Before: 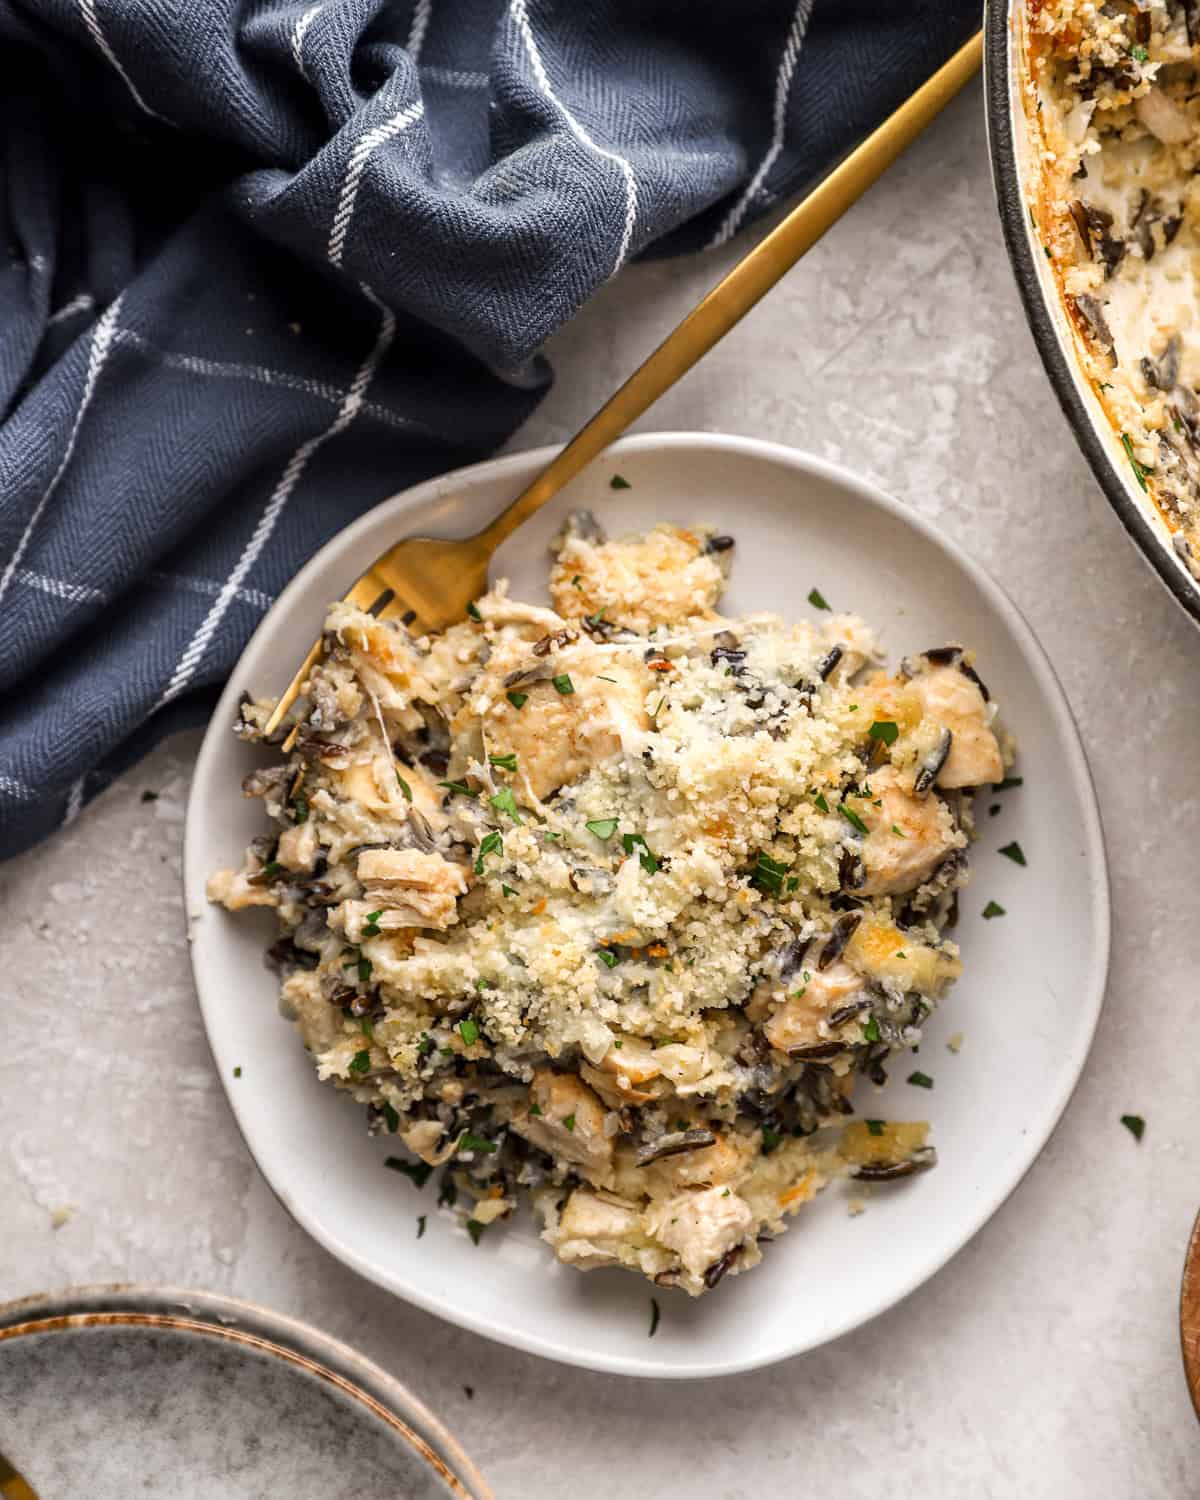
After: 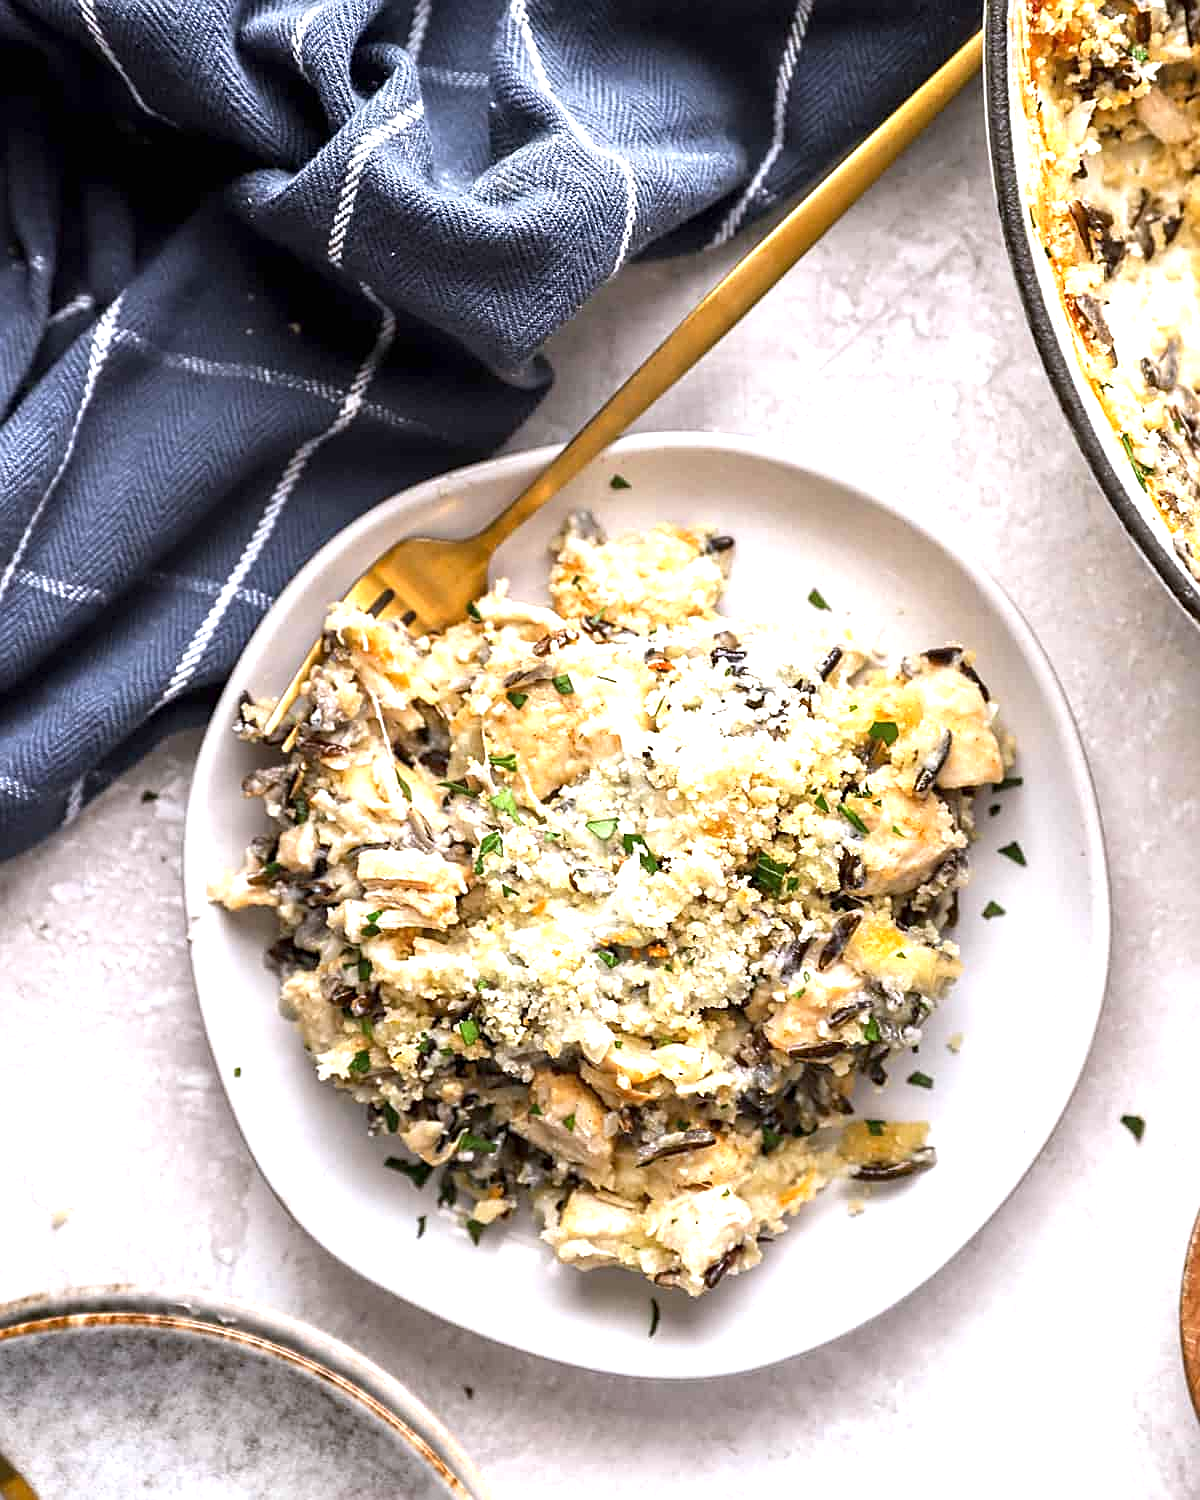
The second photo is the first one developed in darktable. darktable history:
sharpen: on, module defaults
exposure: exposure 0.921 EV, compensate highlight preservation false
white balance: red 0.984, blue 1.059
